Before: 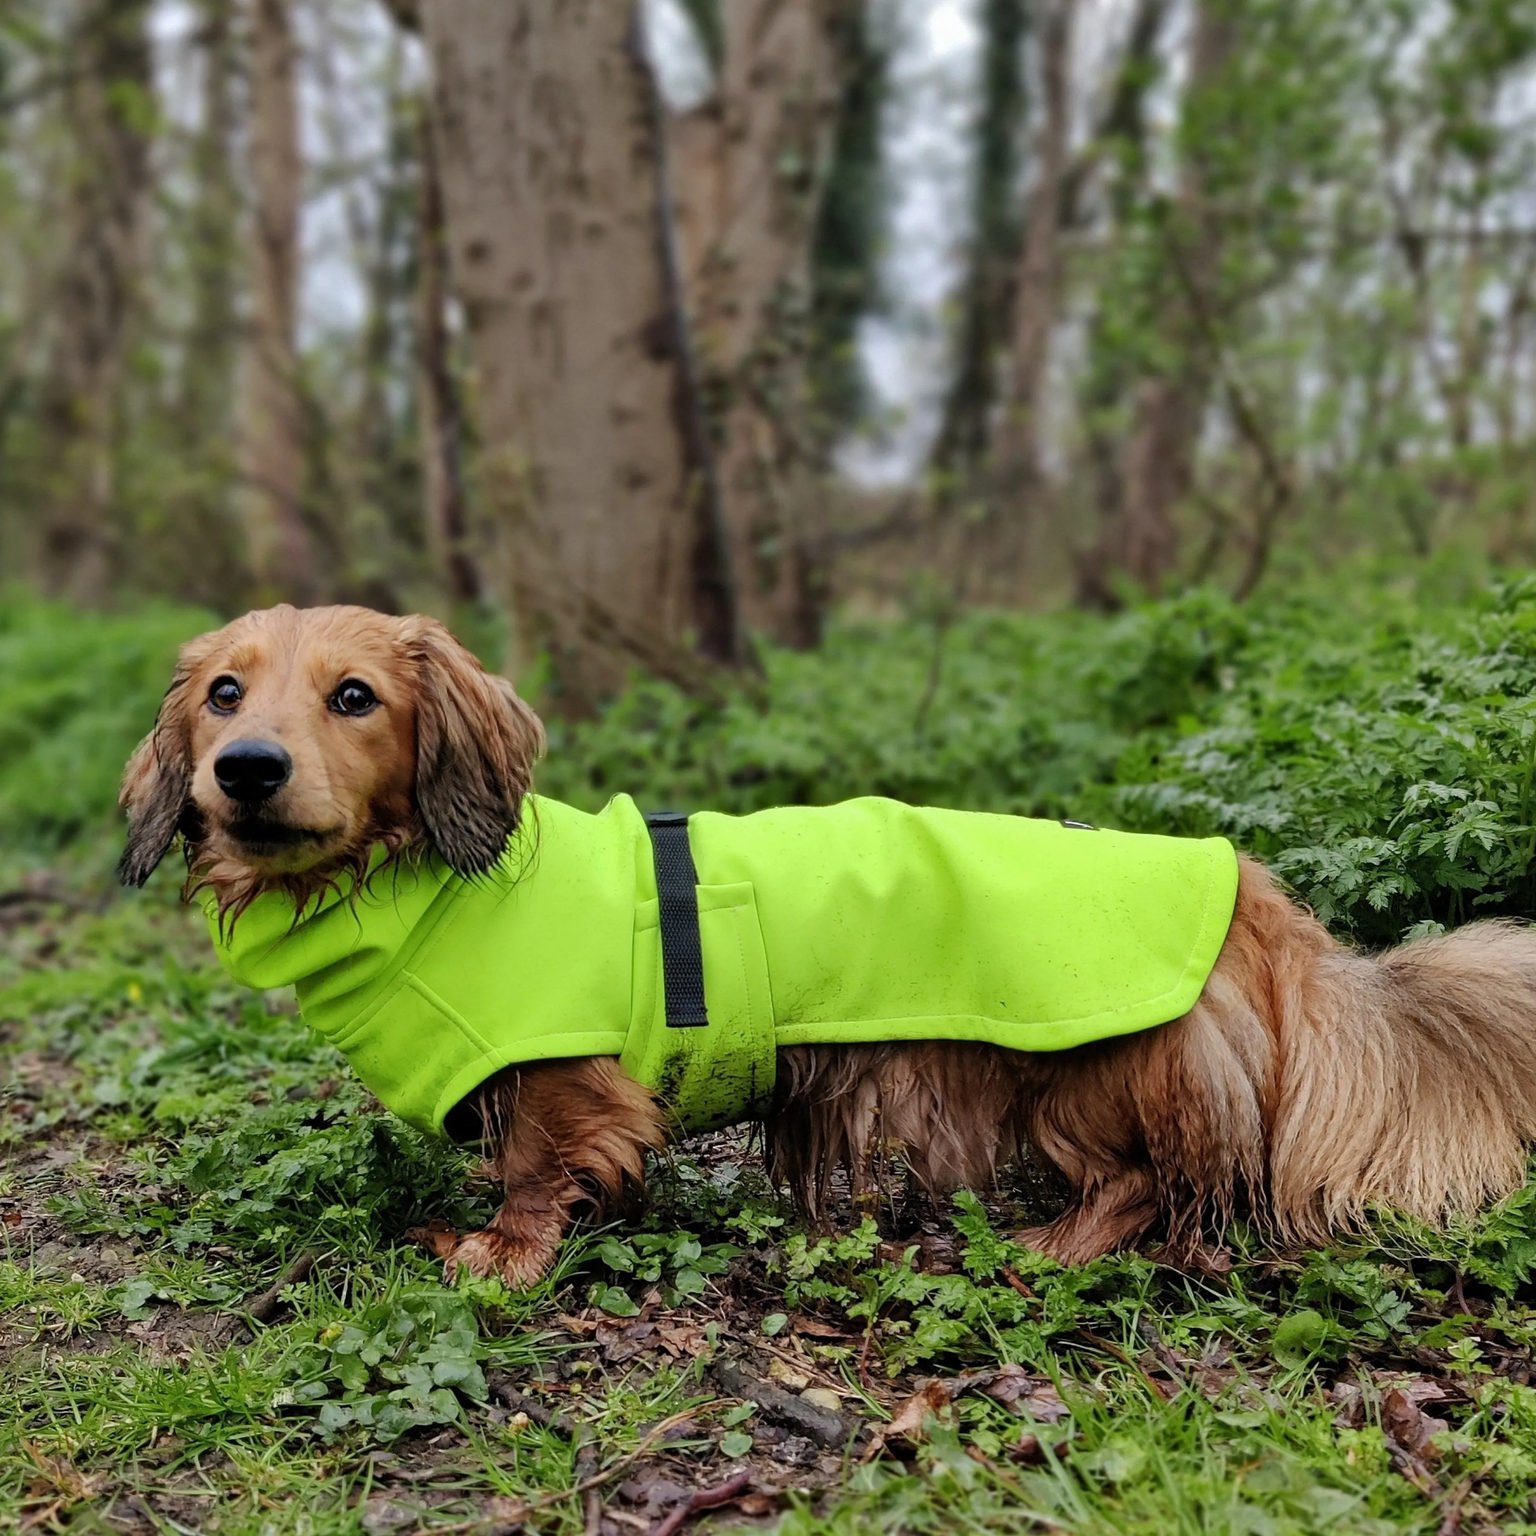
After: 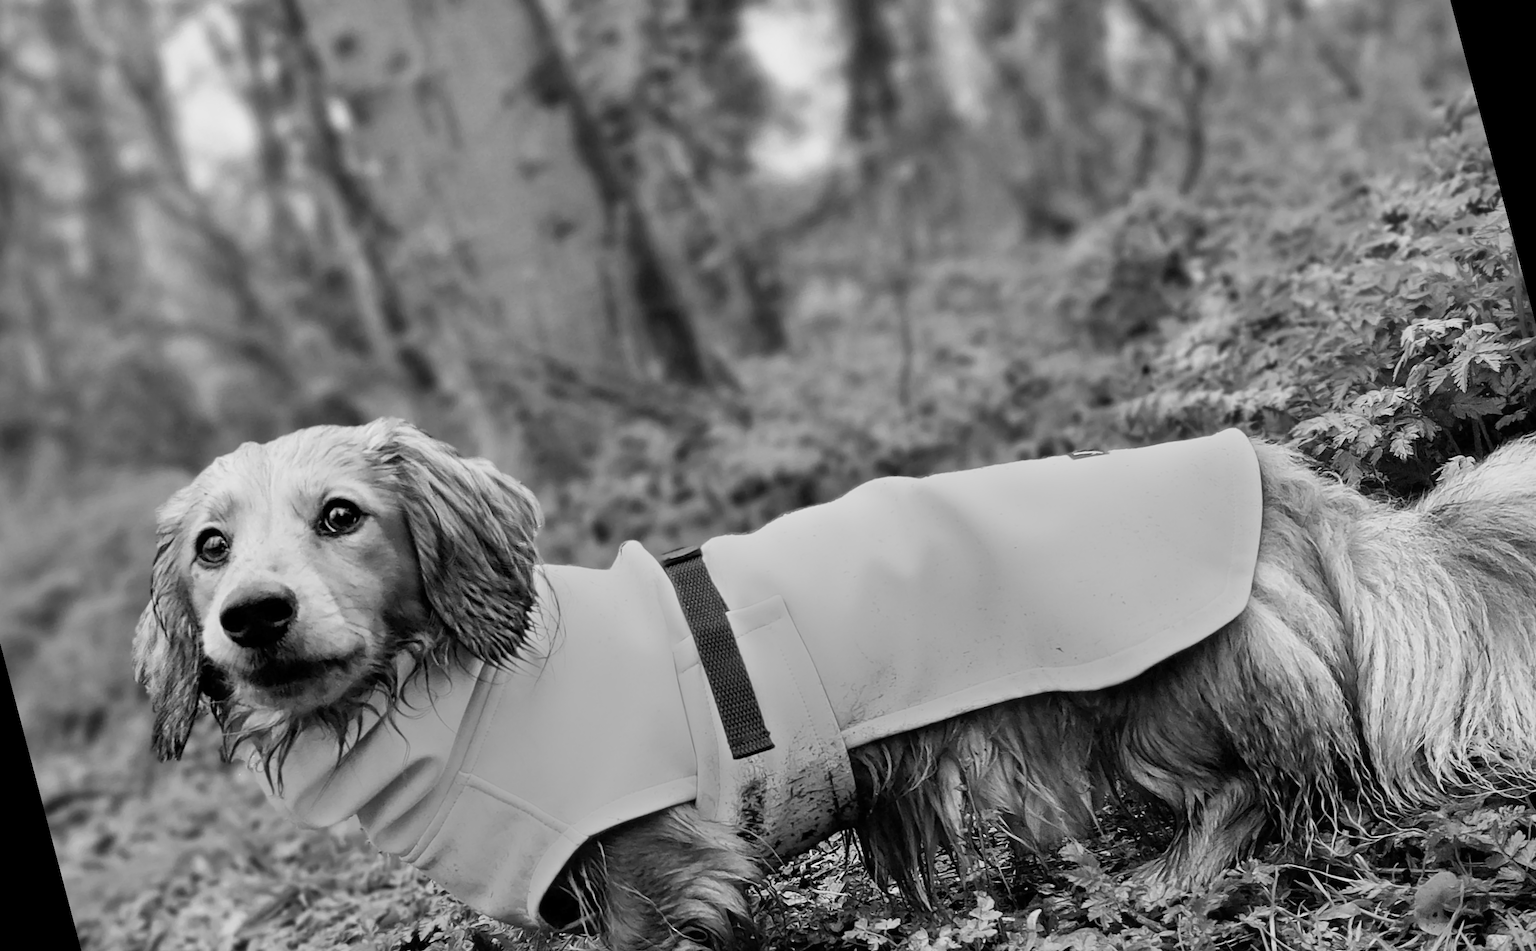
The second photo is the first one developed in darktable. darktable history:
rotate and perspective: rotation -14.8°, crop left 0.1, crop right 0.903, crop top 0.25, crop bottom 0.748
vignetting: fall-off start 92.6%, brightness -0.52, saturation -0.51, center (-0.012, 0)
monochrome: a 16.06, b 15.48, size 1
base curve: curves: ch0 [(0, 0) (0.088, 0.125) (0.176, 0.251) (0.354, 0.501) (0.613, 0.749) (1, 0.877)], preserve colors none
color balance rgb: perceptual saturation grading › global saturation 36%, perceptual brilliance grading › global brilliance 10%, global vibrance 20%
